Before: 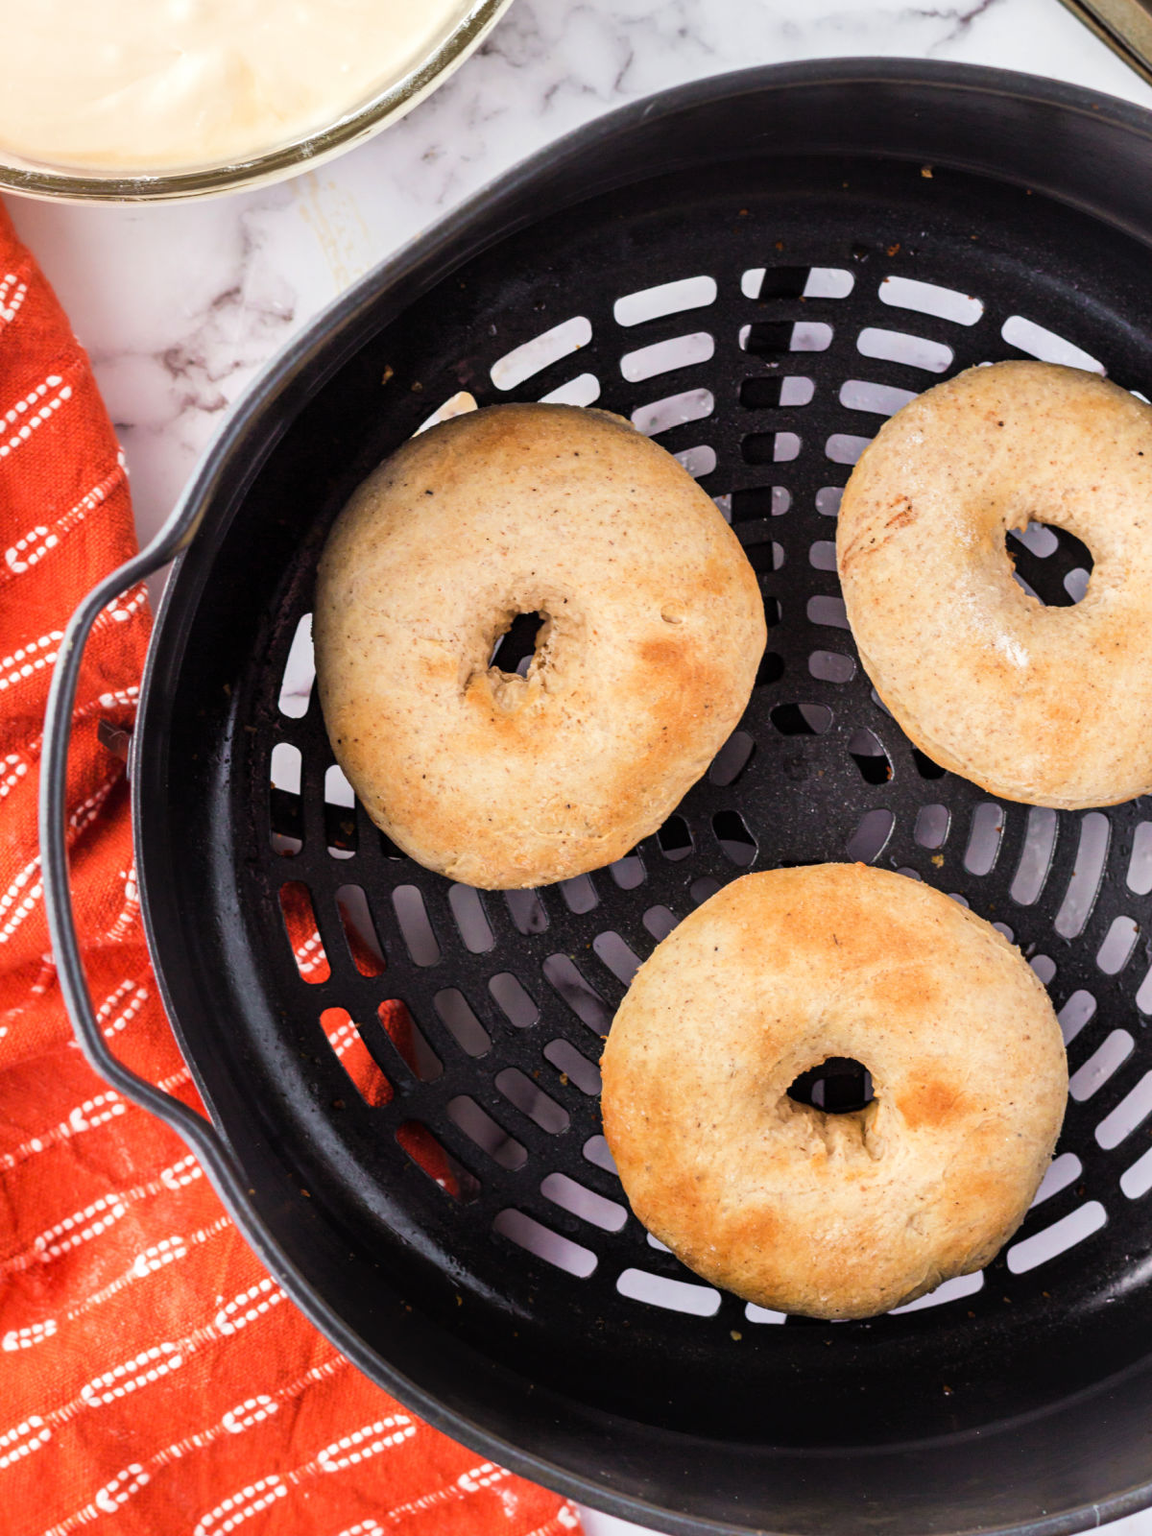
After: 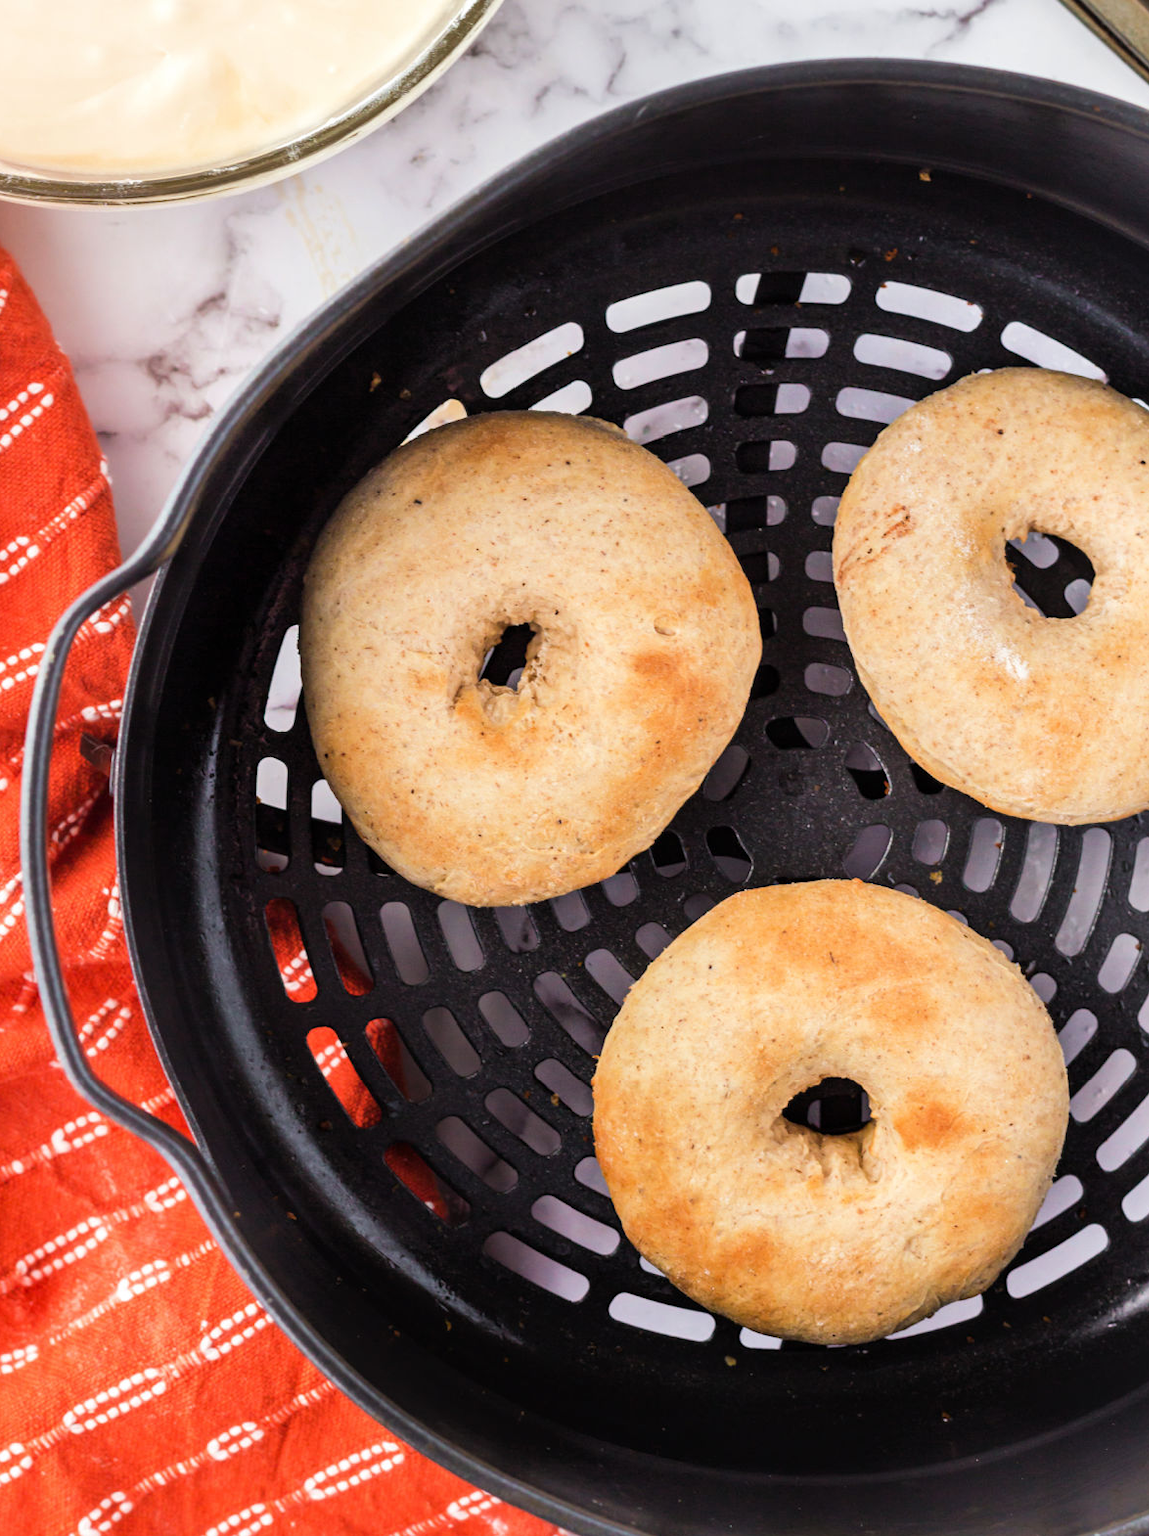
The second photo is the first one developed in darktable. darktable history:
crop: left 1.742%, right 0.267%, bottom 1.819%
